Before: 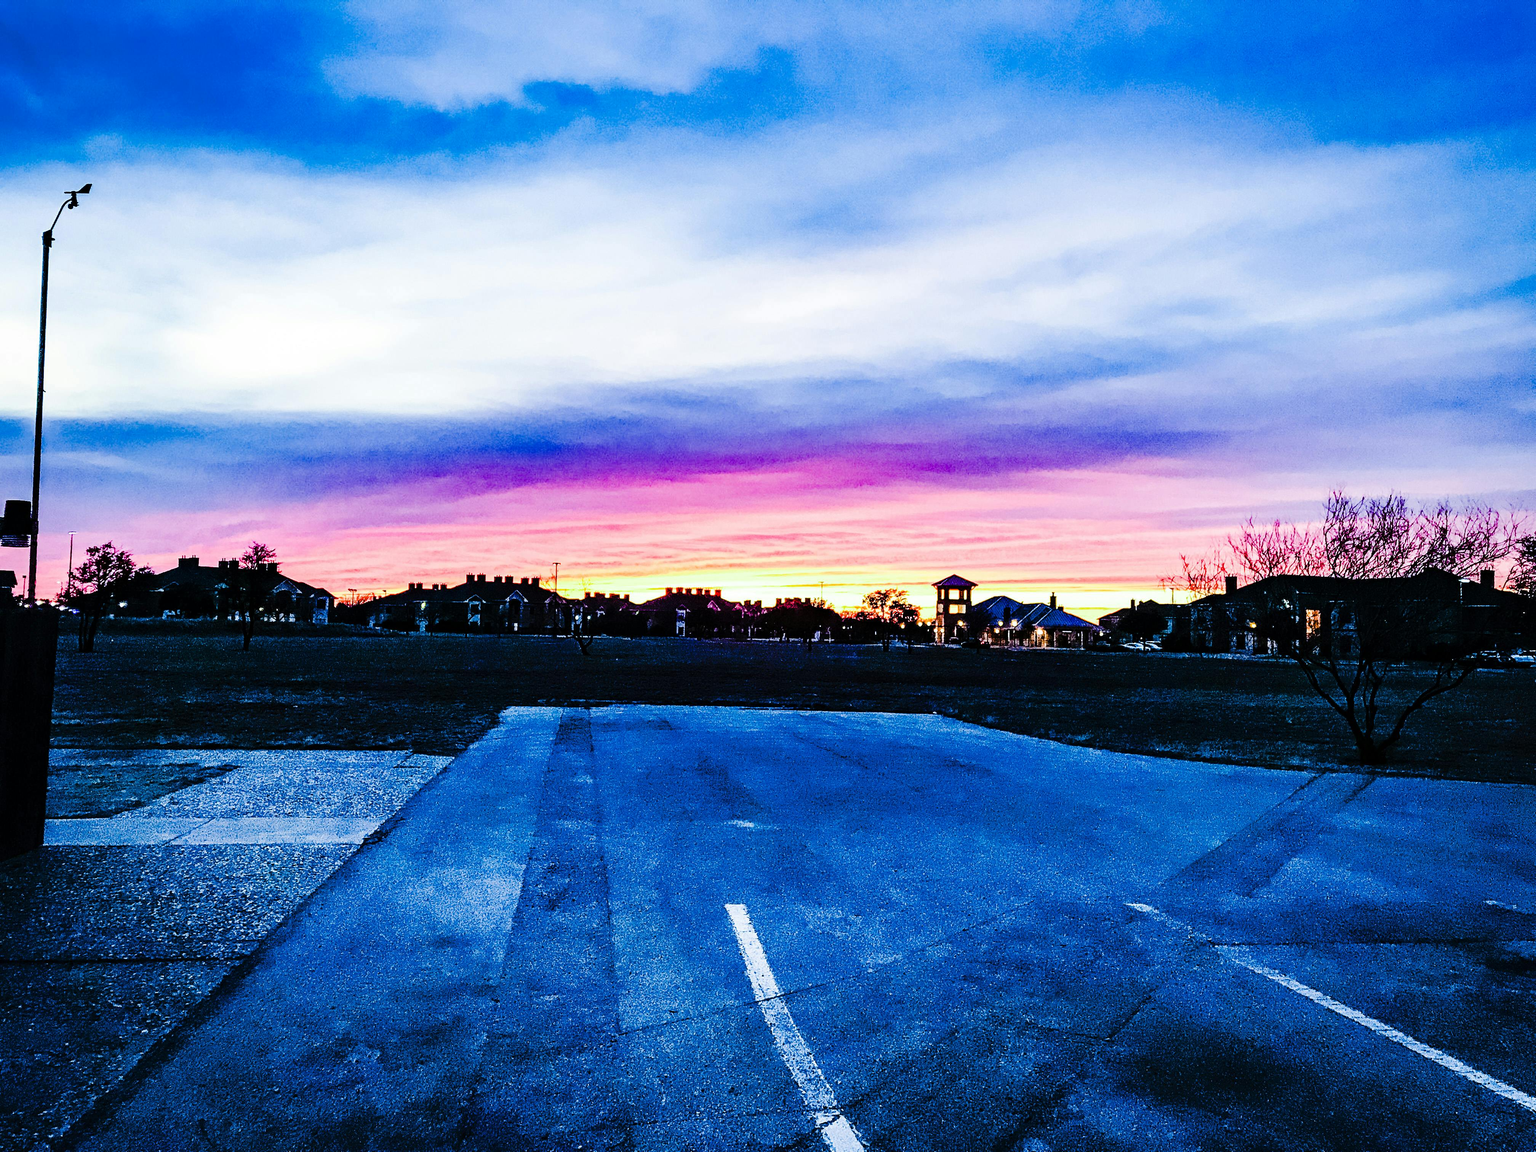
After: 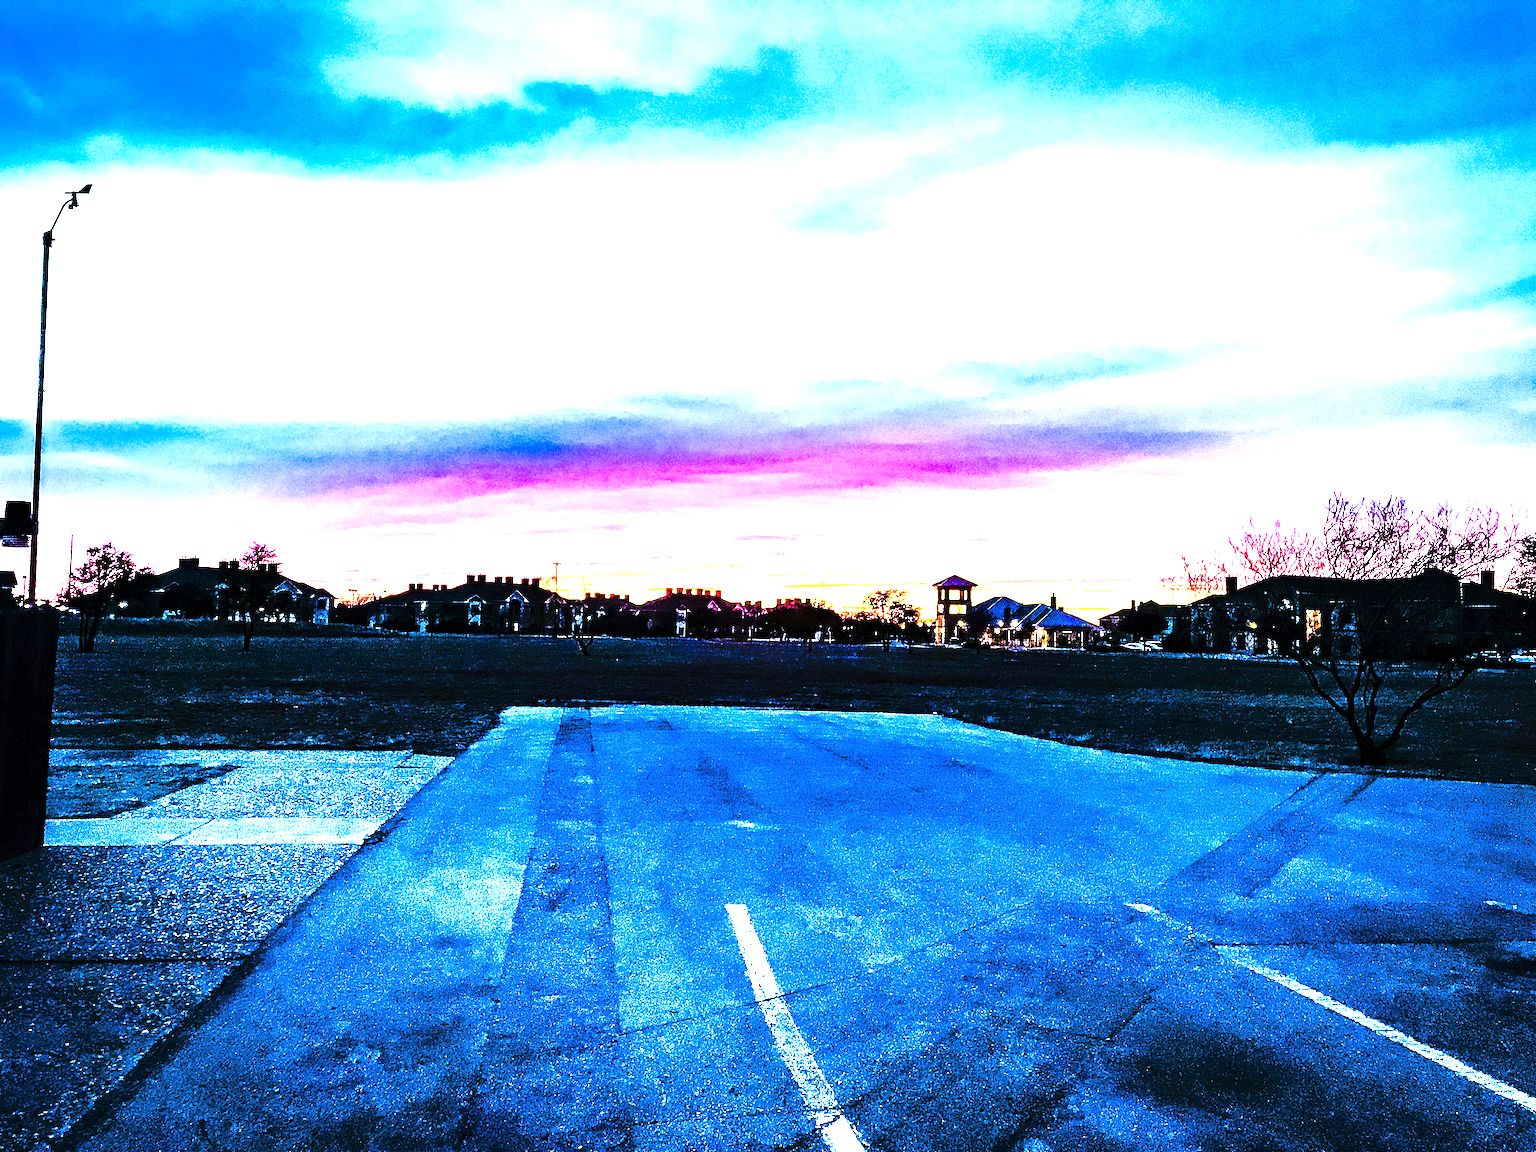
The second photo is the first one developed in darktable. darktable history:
exposure: exposure 1.137 EV, compensate highlight preservation false
tone equalizer: -8 EV -0.397 EV, -7 EV -0.392 EV, -6 EV -0.354 EV, -5 EV -0.246 EV, -3 EV 0.254 EV, -2 EV 0.335 EV, -1 EV 0.377 EV, +0 EV 0.426 EV, edges refinement/feathering 500, mask exposure compensation -1.26 EV, preserve details no
